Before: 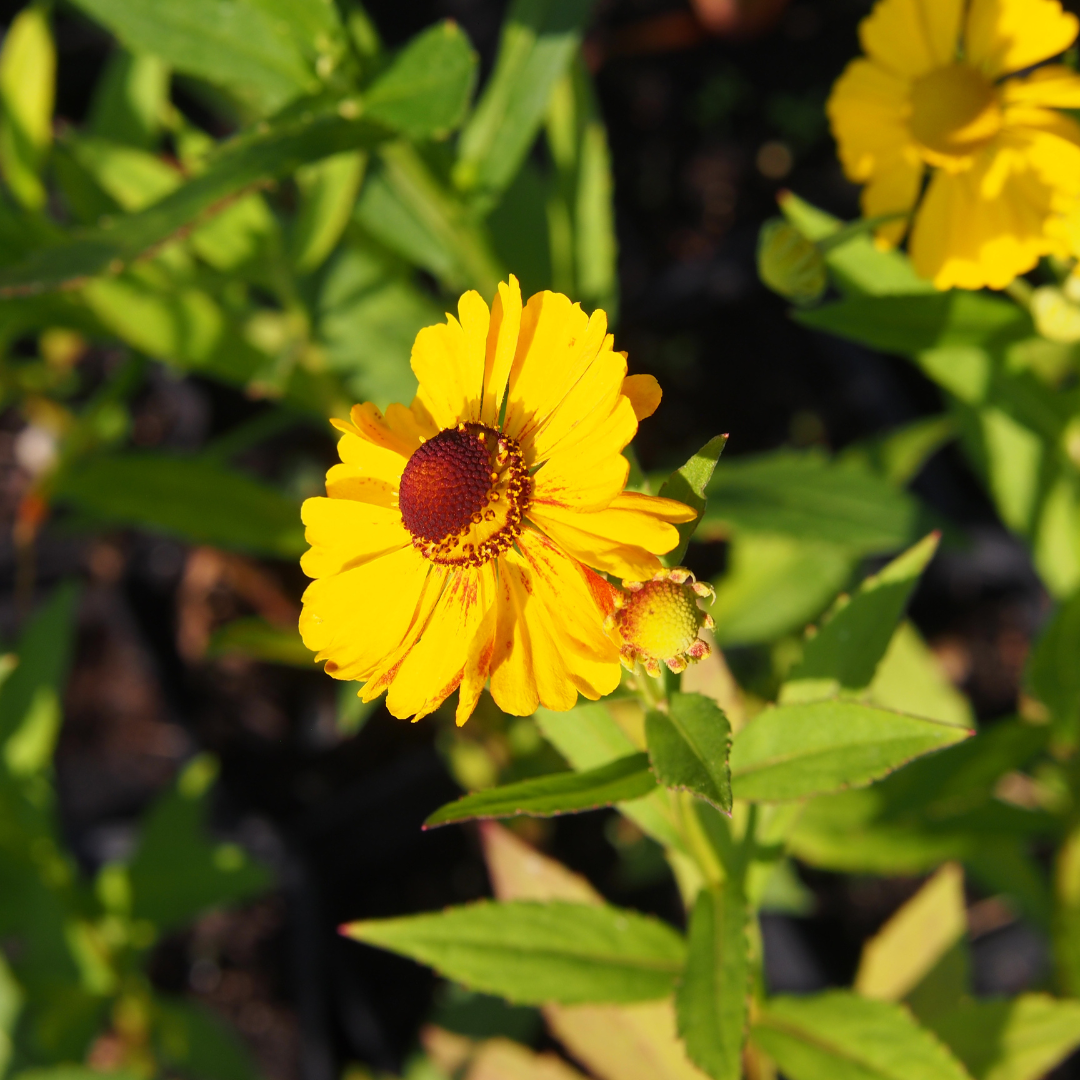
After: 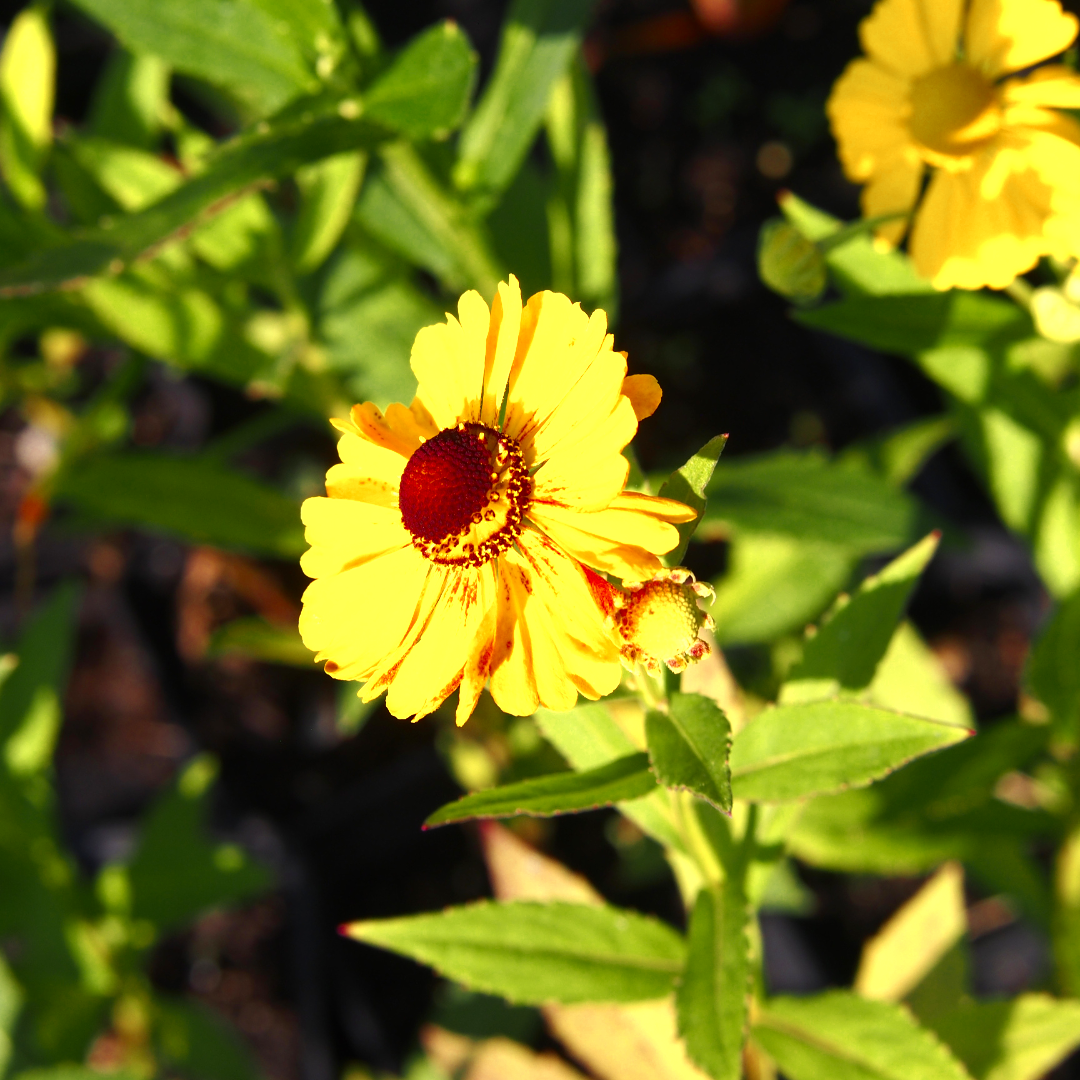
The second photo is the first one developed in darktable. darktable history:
color zones: curves: ch0 [(0.004, 0.305) (0.261, 0.623) (0.389, 0.399) (0.708, 0.571) (0.947, 0.34)]; ch1 [(0.025, 0.645) (0.229, 0.584) (0.326, 0.551) (0.484, 0.262) (0.757, 0.643)]
